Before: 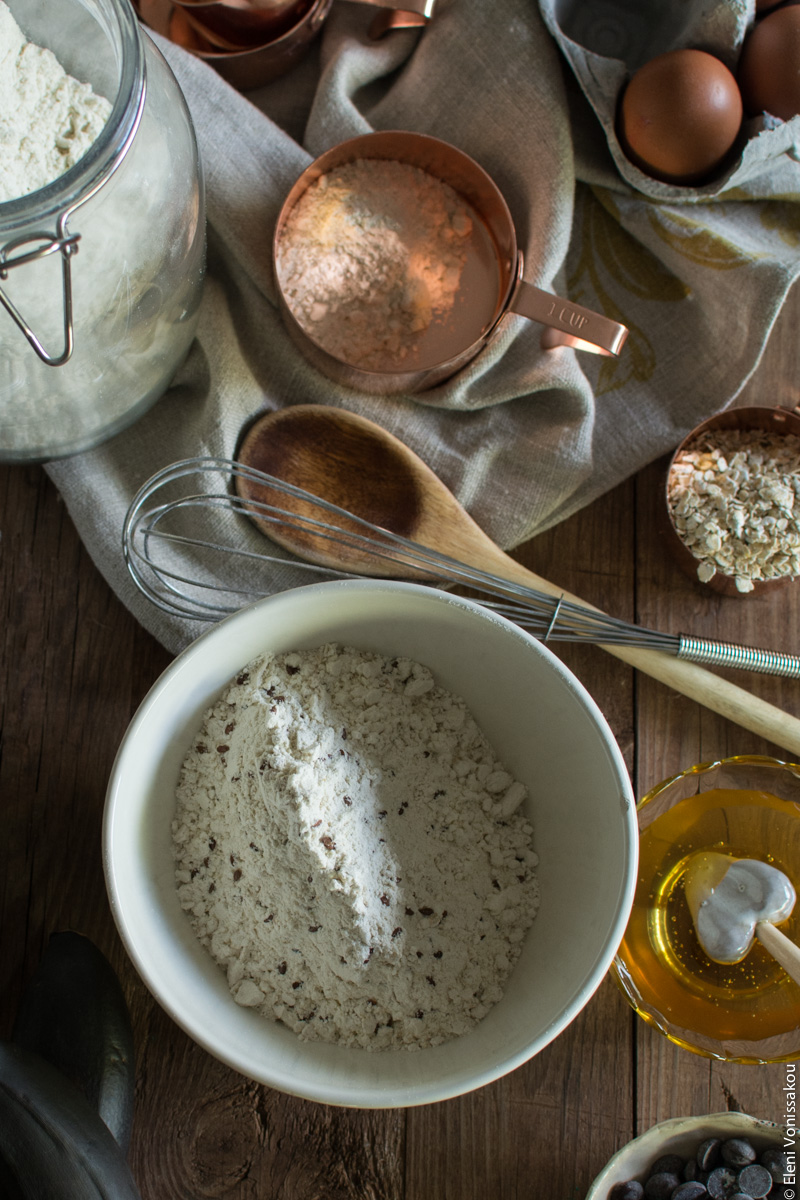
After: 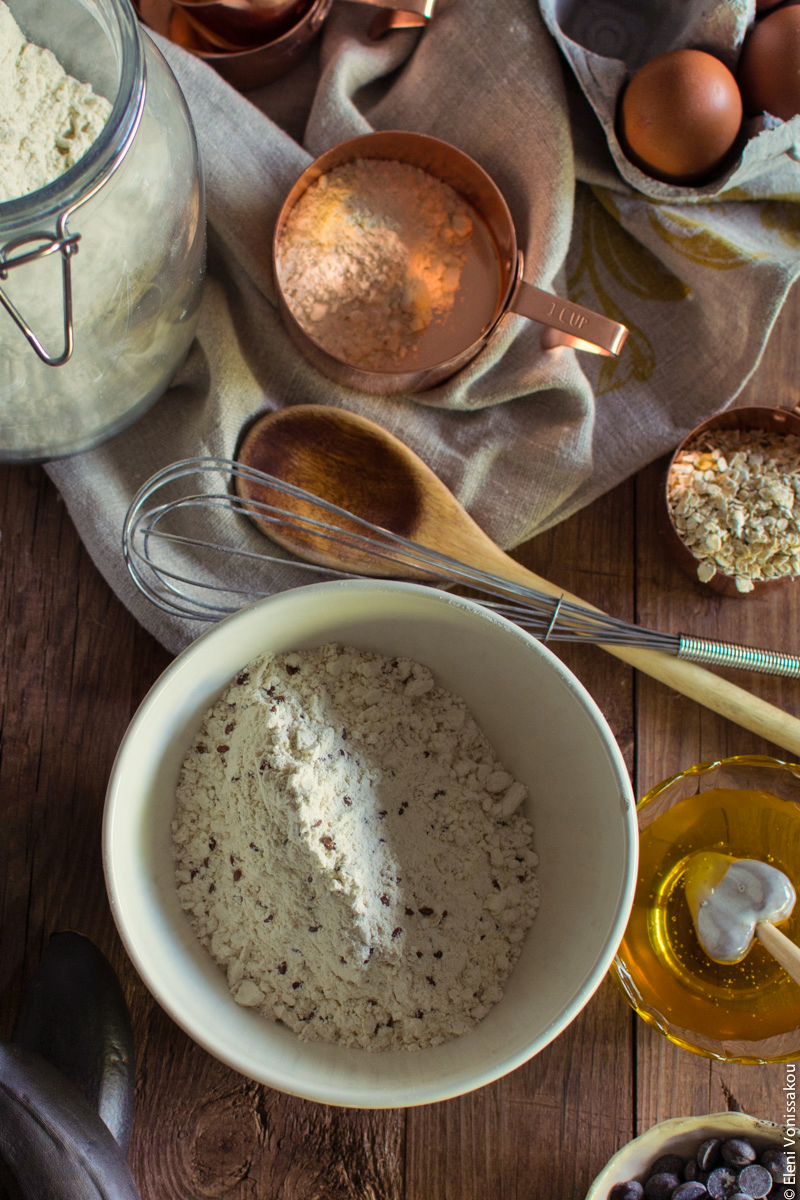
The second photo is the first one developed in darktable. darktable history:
base curve: curves: ch0 [(0, 0) (0.472, 0.455) (1, 1)], preserve colors none
color balance rgb: shadows lift › luminance 0.725%, shadows lift › chroma 6.891%, shadows lift › hue 298.3°, highlights gain › chroma 3.018%, highlights gain › hue 75.64°, perceptual saturation grading › global saturation 0.501%, global vibrance 43.277%
shadows and highlights: shadows 59.65, highlights color adjustment 79.23%, soften with gaussian
